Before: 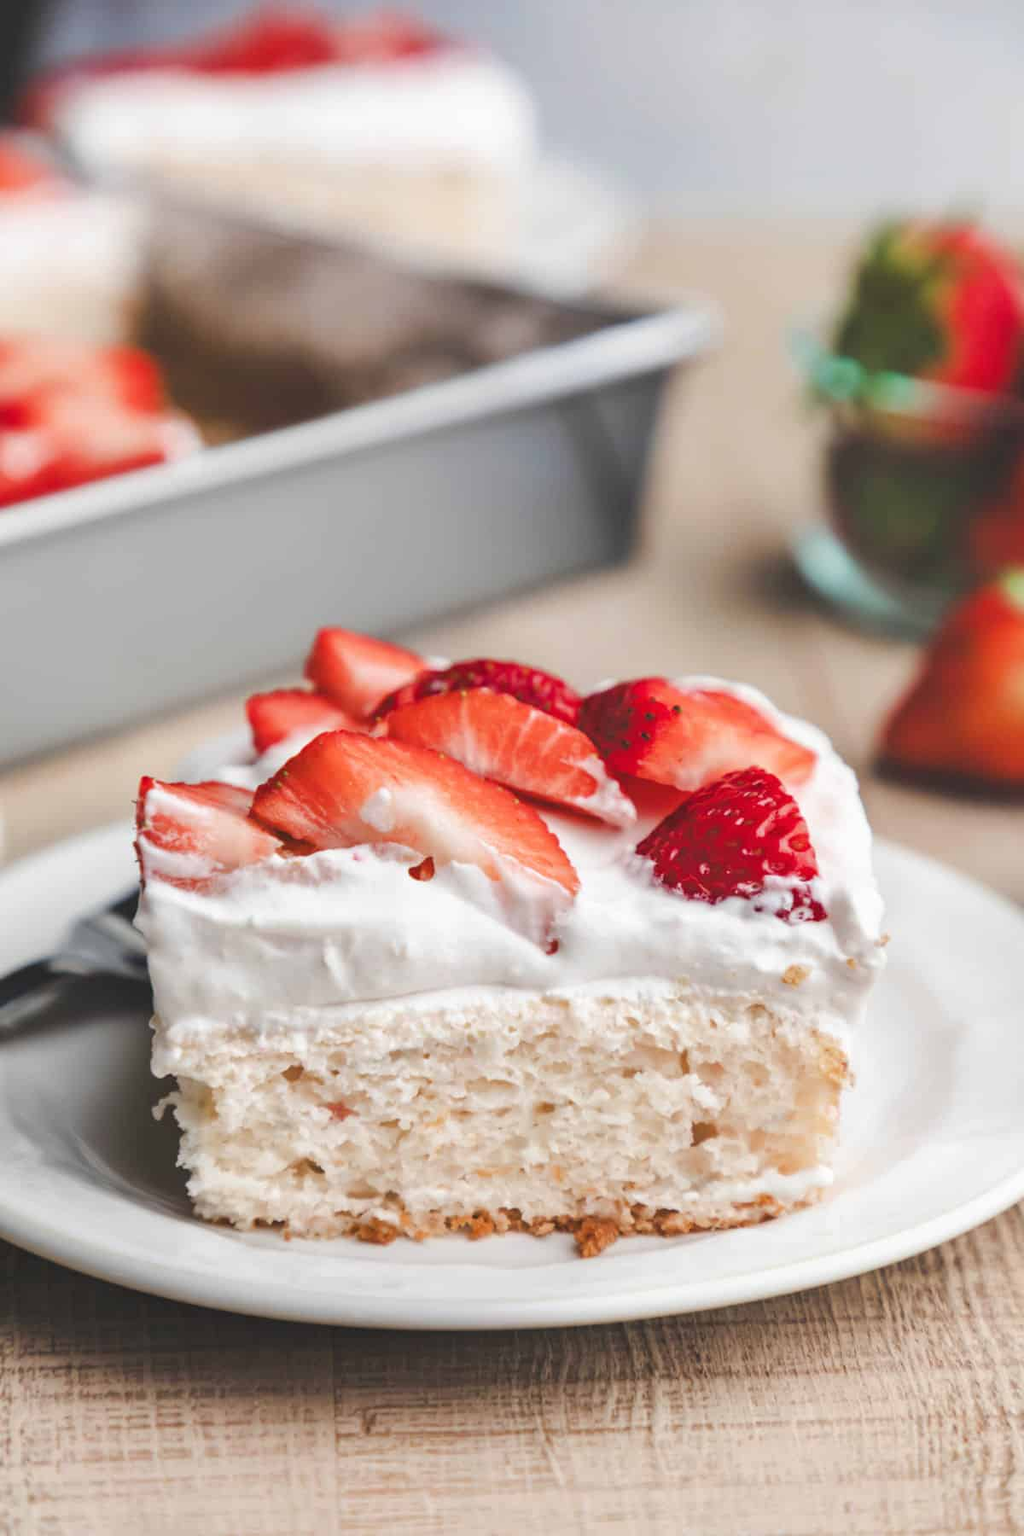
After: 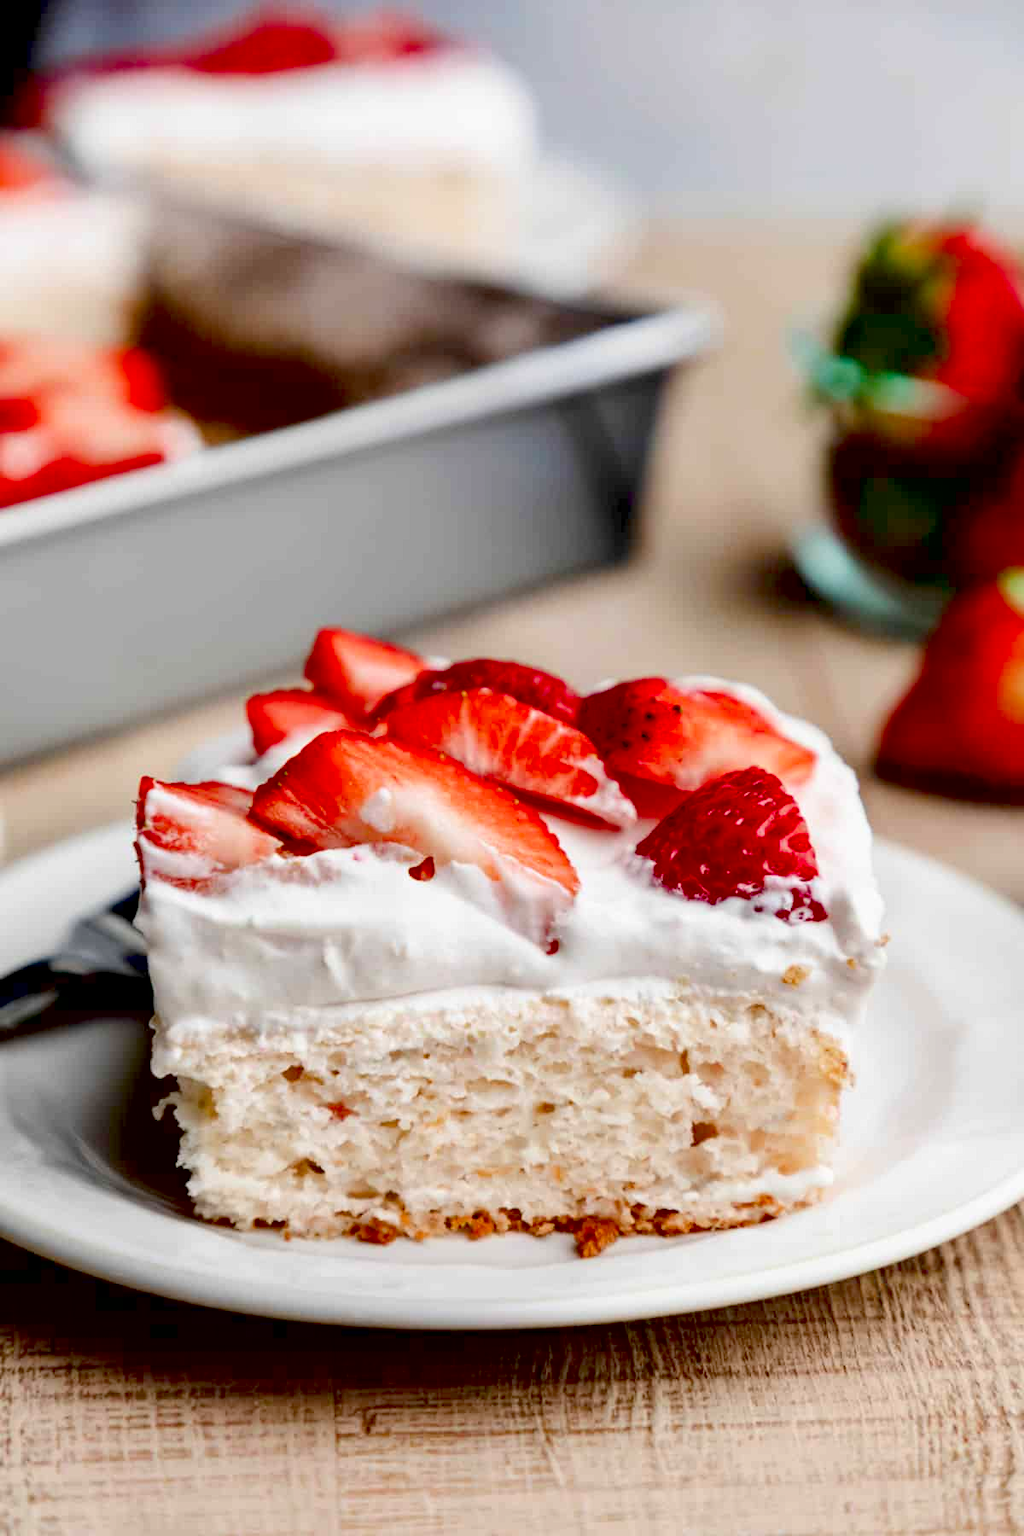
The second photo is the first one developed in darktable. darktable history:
exposure: black level correction 0.056, exposure -0.037 EV, compensate highlight preservation false
contrast brightness saturation: contrast 0.125, brightness -0.05, saturation 0.157
